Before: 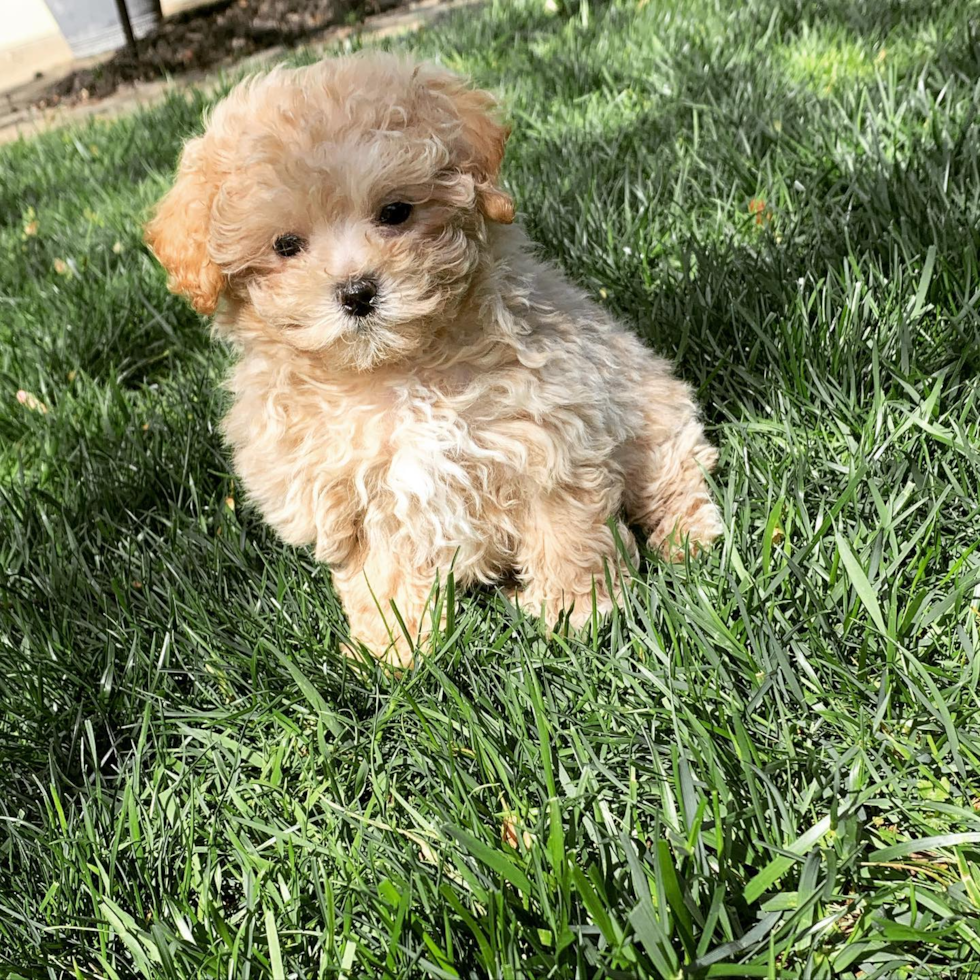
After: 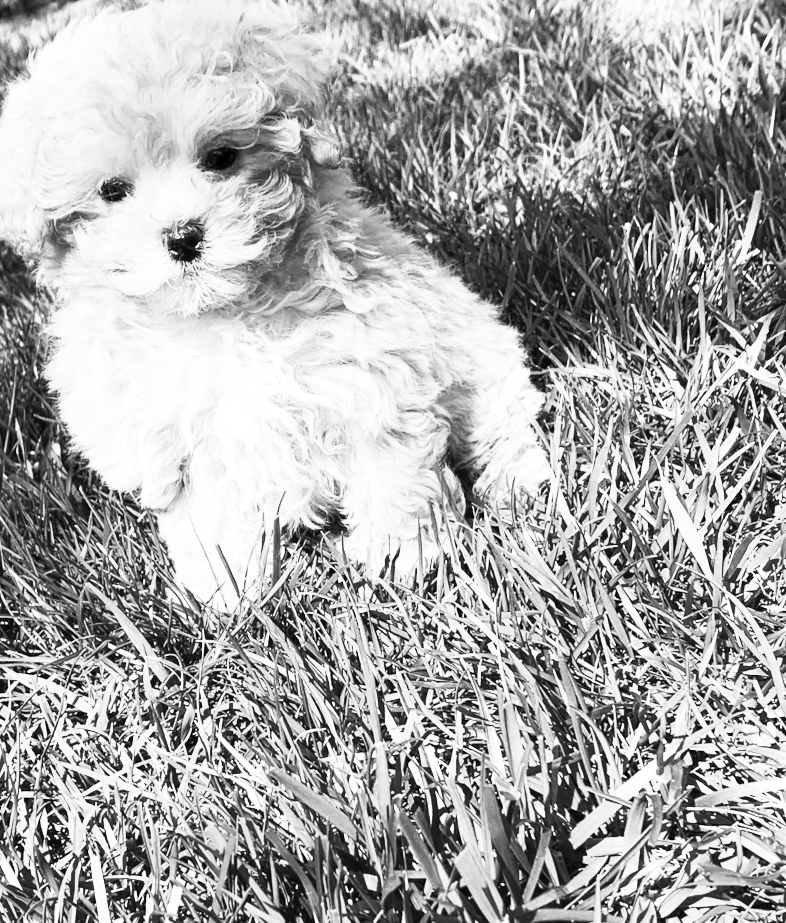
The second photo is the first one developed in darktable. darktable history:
crop and rotate: left 17.959%, top 5.771%, right 1.742%
contrast brightness saturation: contrast 0.53, brightness 0.47, saturation -1
